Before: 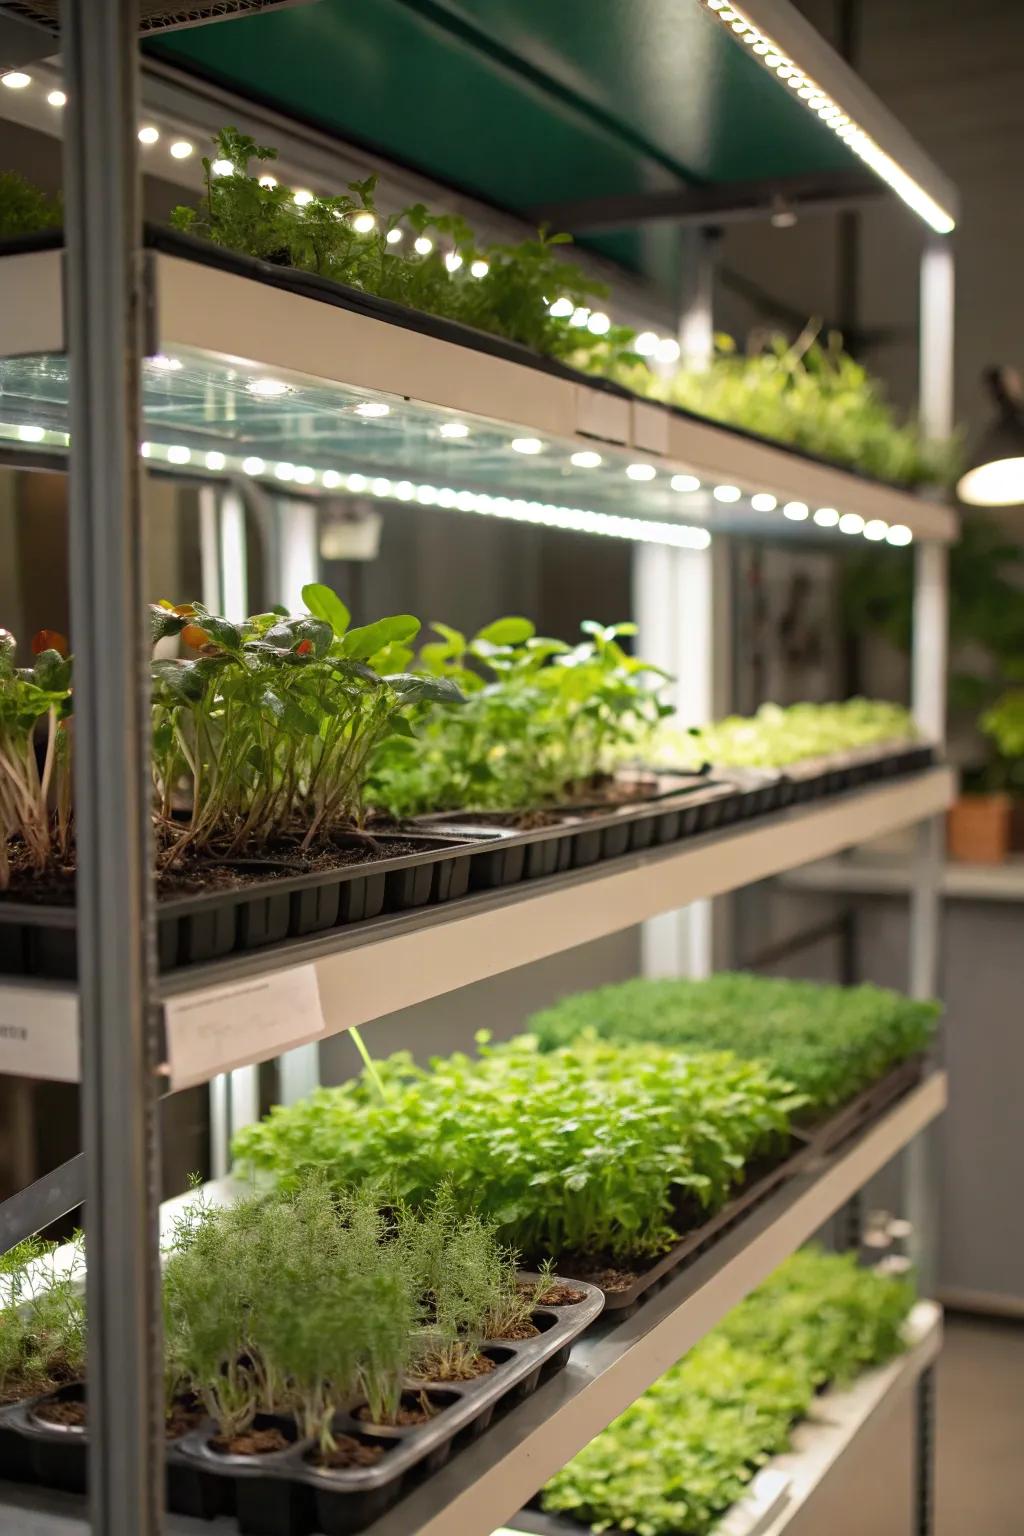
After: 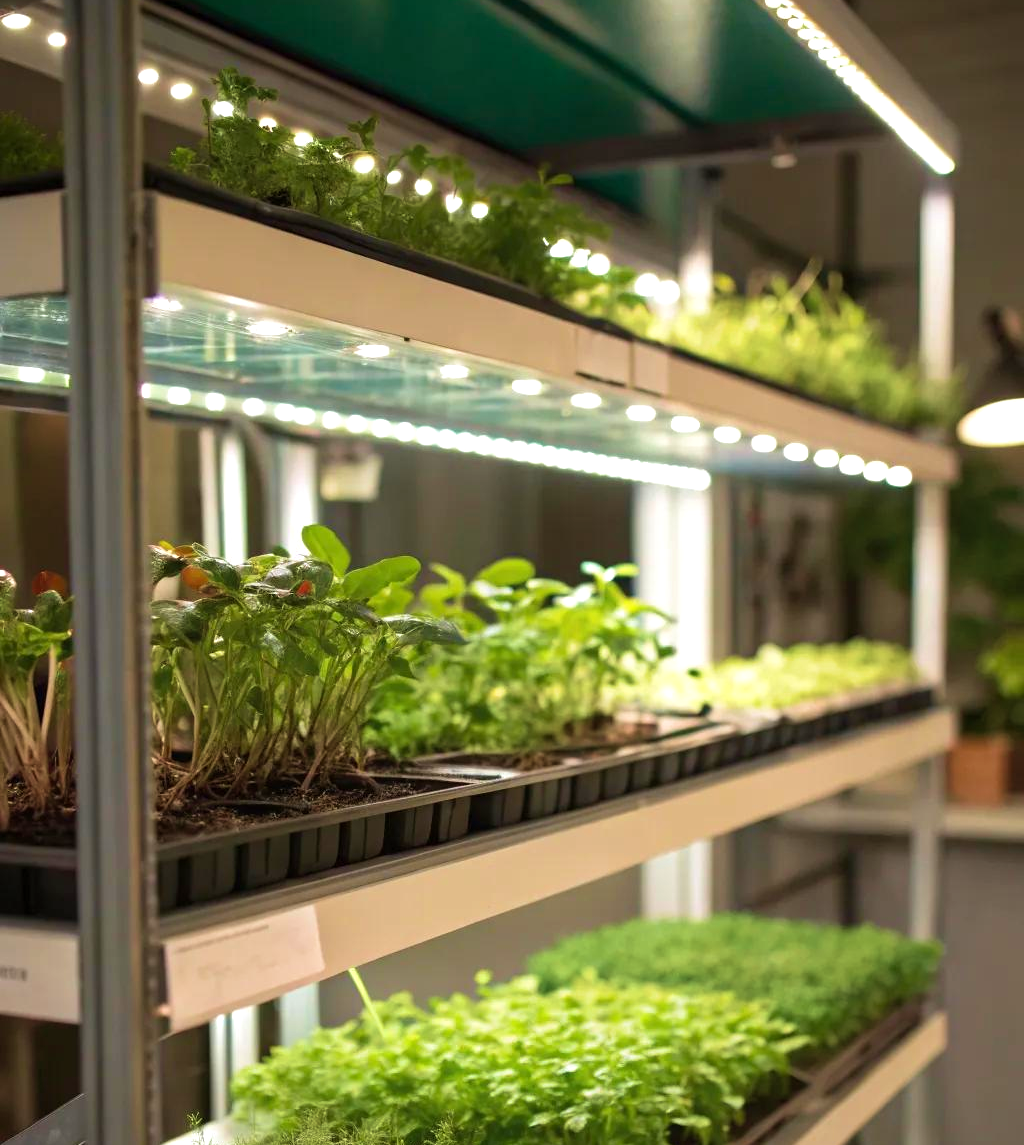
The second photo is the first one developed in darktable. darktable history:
crop: top 3.878%, bottom 21.539%
velvia: strength 44.77%
exposure: exposure 0.203 EV, compensate exposure bias true, compensate highlight preservation false
